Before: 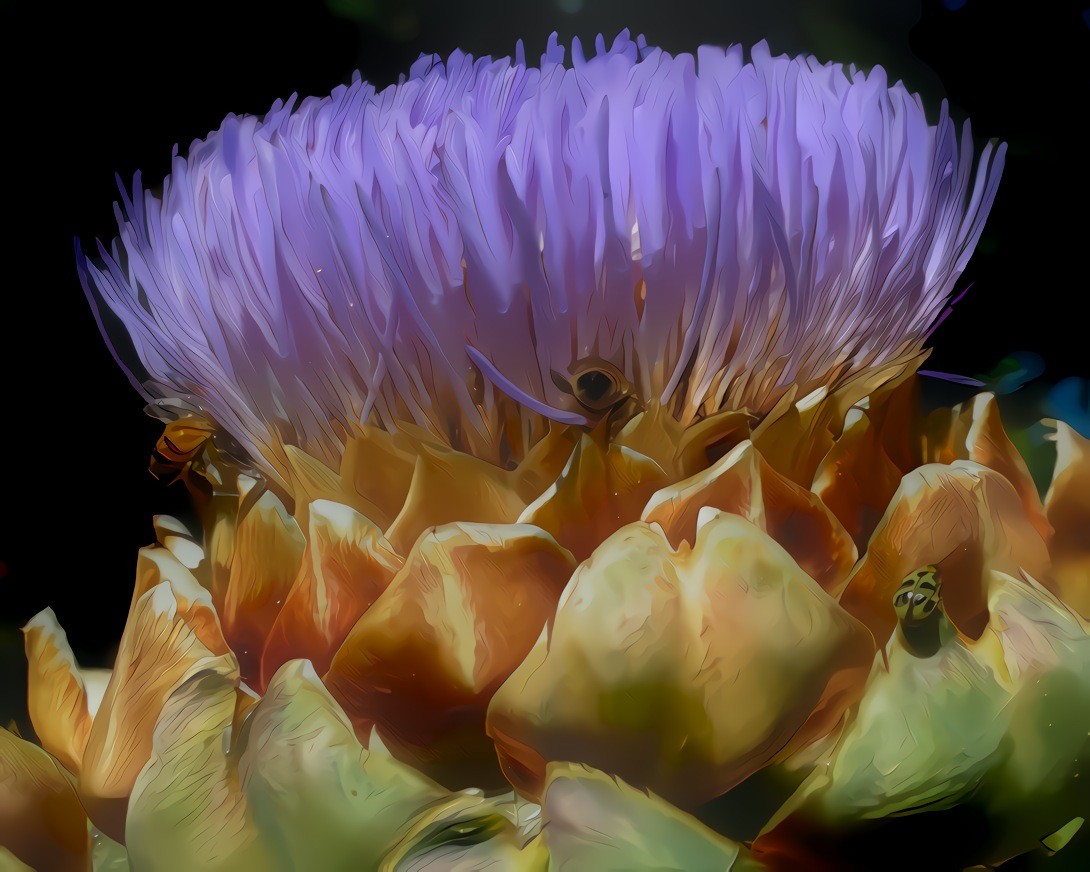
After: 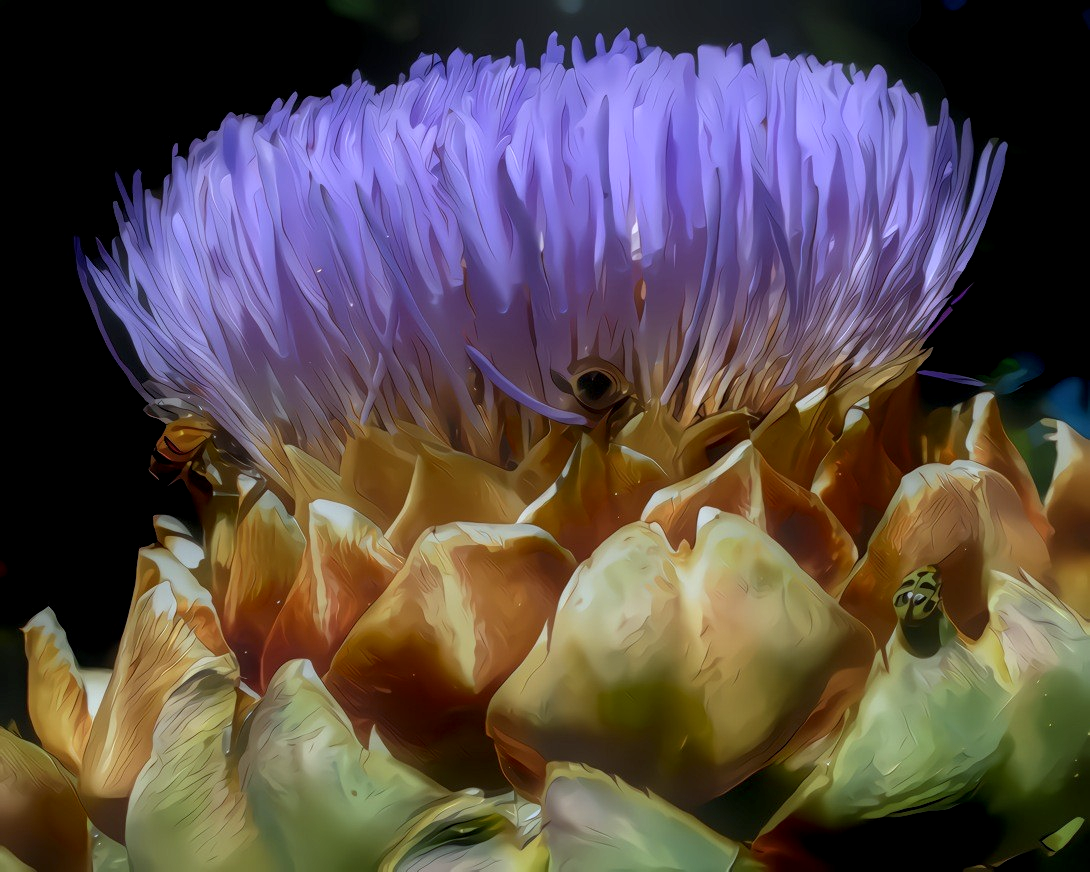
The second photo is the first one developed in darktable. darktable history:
white balance: red 0.954, blue 1.079
local contrast: highlights 61%, detail 143%, midtone range 0.428
